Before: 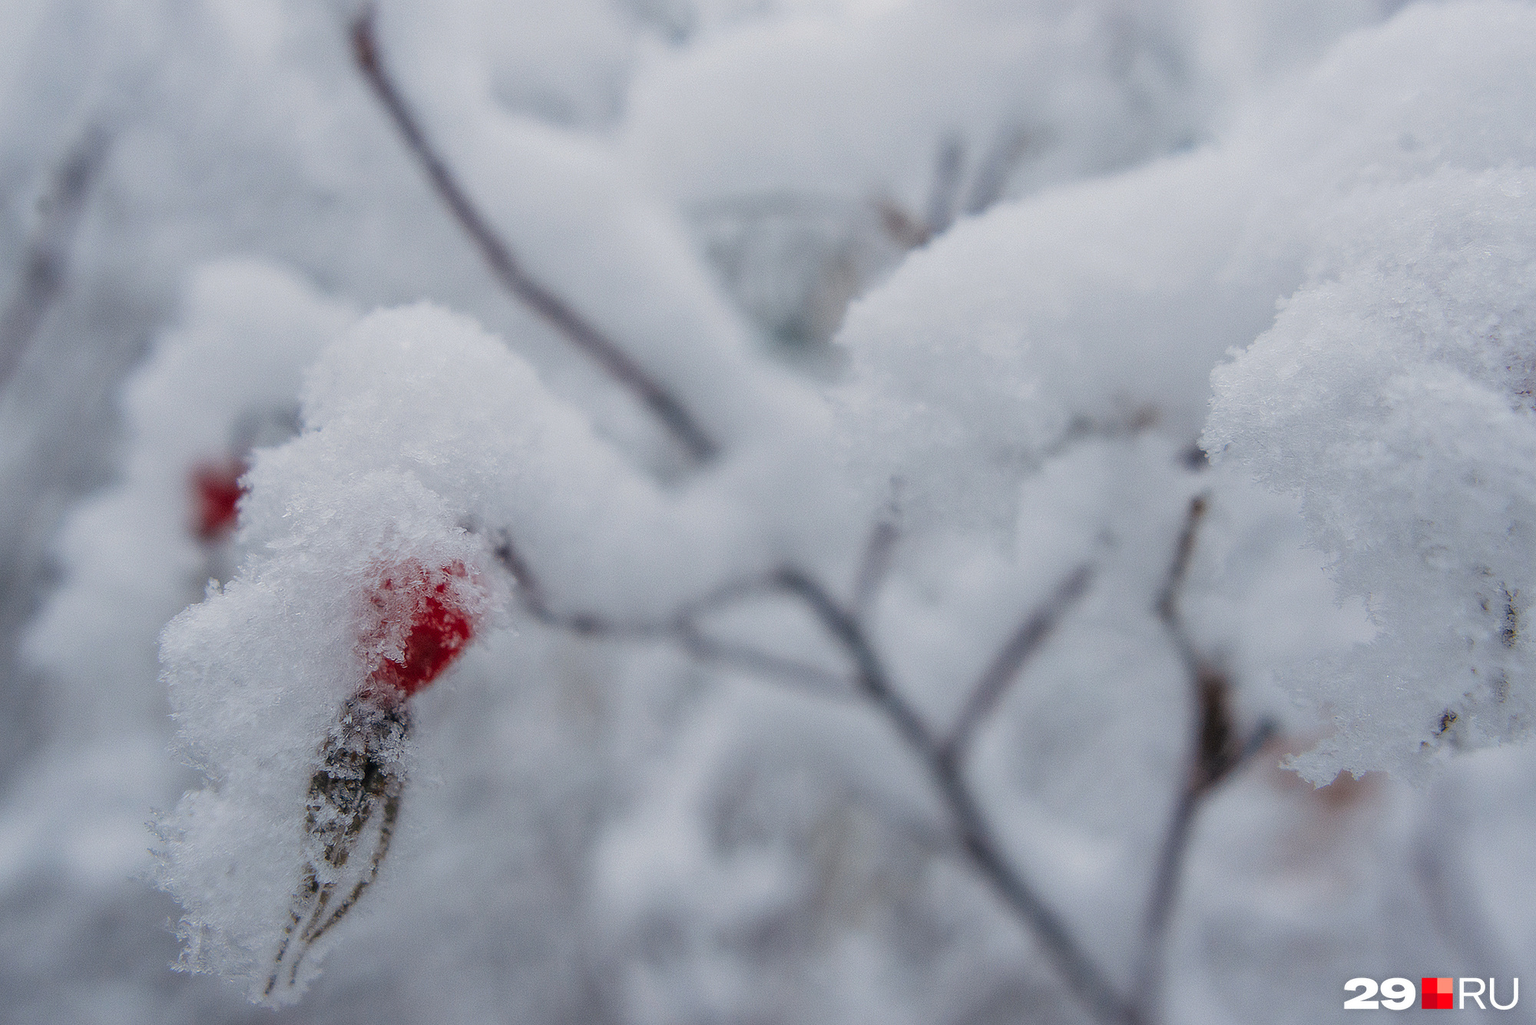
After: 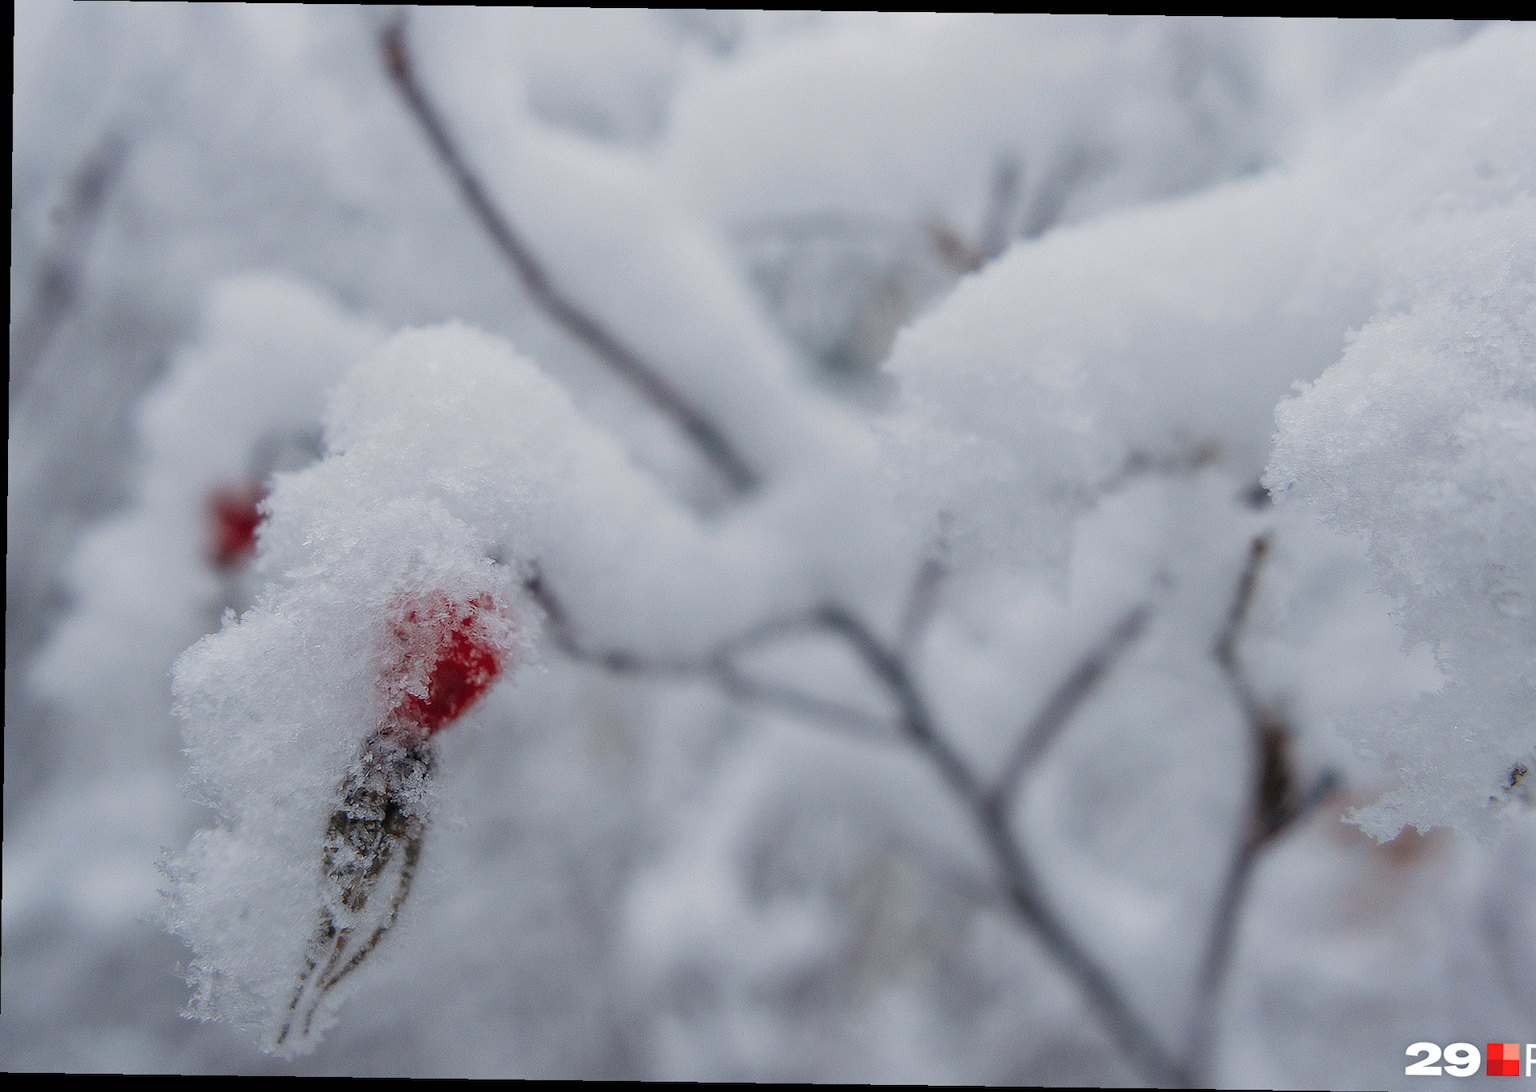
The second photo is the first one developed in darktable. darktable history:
contrast brightness saturation: saturation -0.05
crop and rotate: right 5.167%
rotate and perspective: rotation 0.8°, automatic cropping off
